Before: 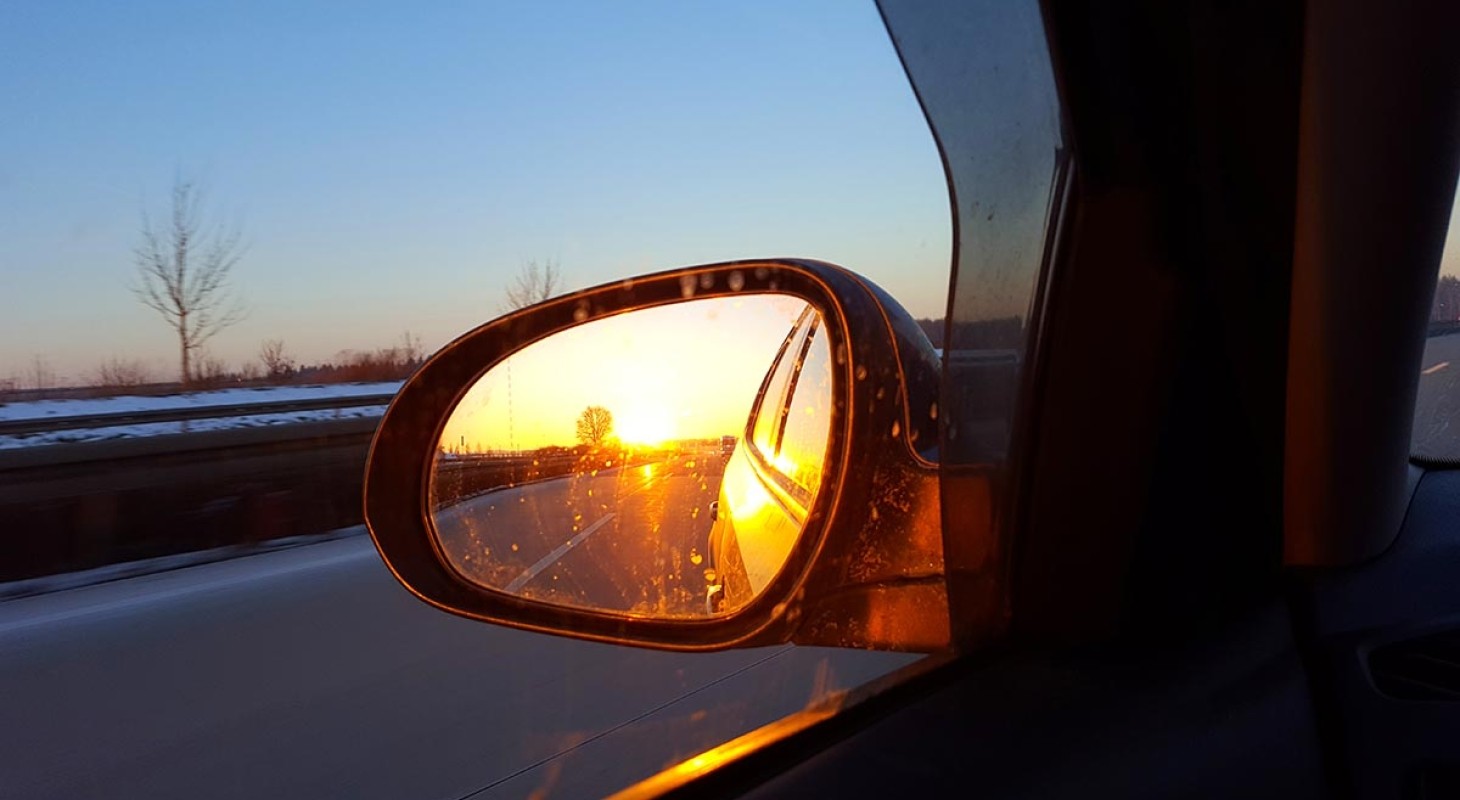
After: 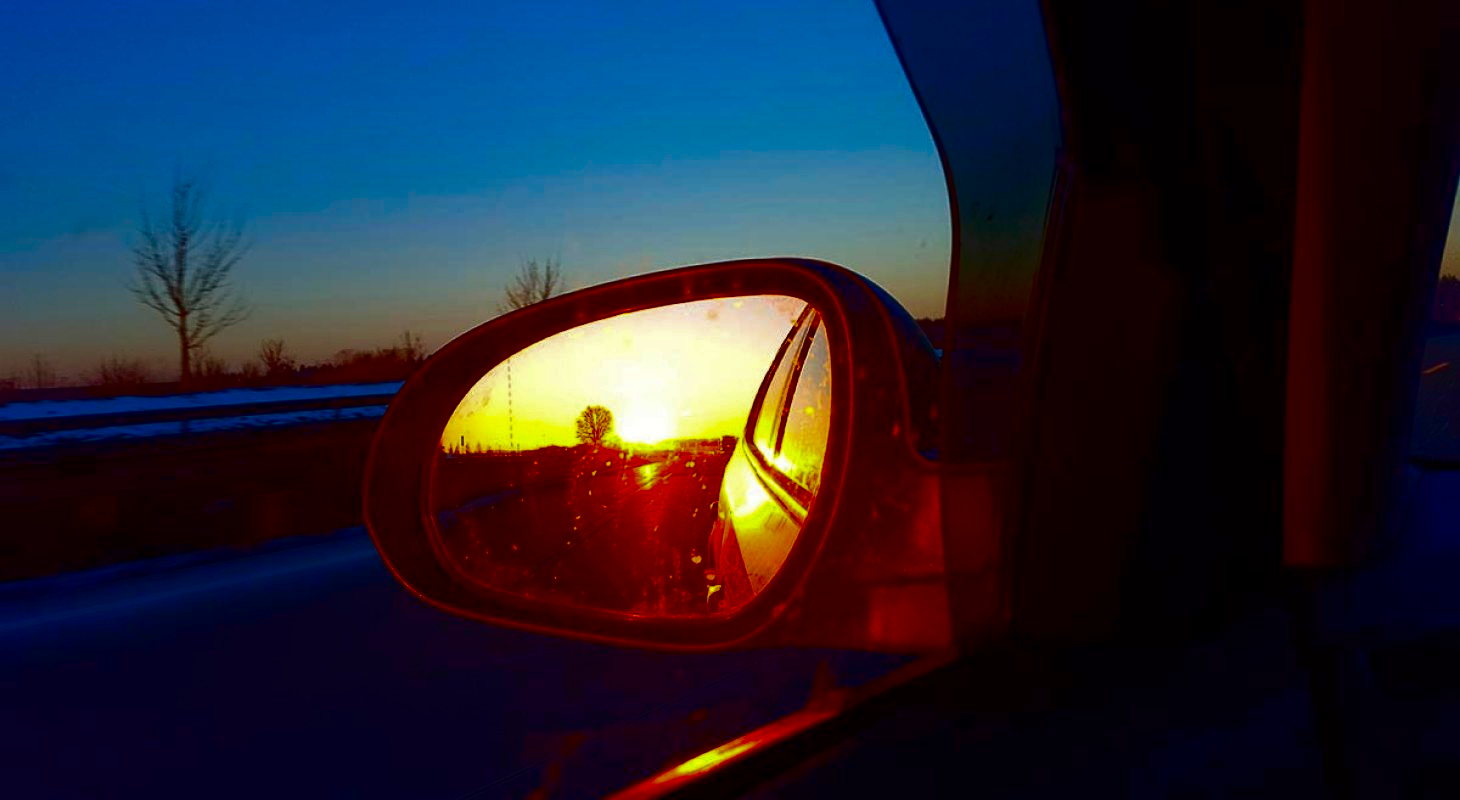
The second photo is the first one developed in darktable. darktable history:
contrast brightness saturation: brightness -0.991, saturation 0.995
